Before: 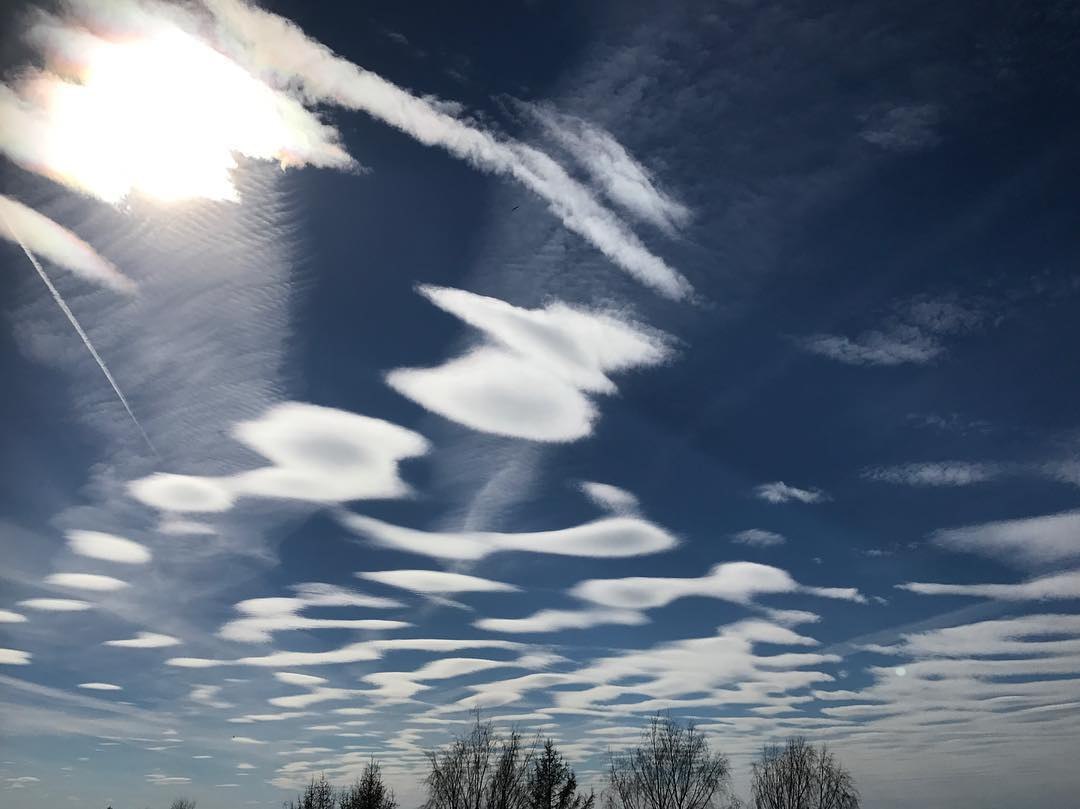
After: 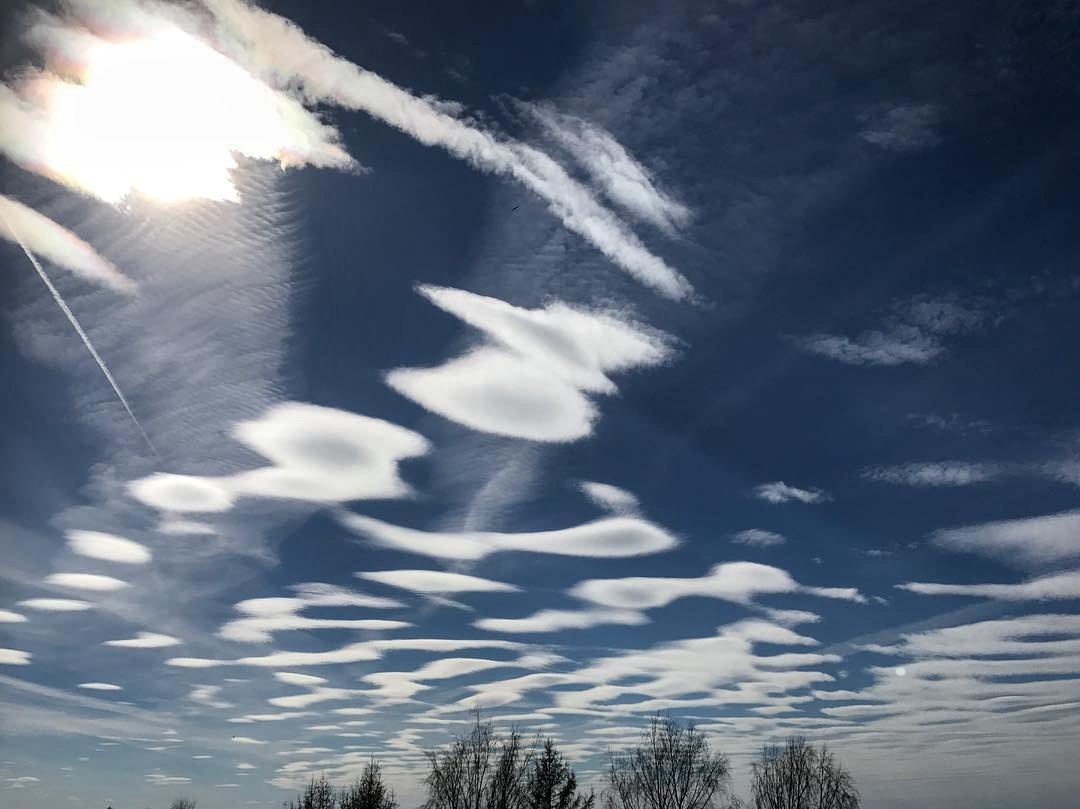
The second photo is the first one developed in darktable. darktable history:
exposure: exposure -0.004 EV, compensate highlight preservation false
local contrast: on, module defaults
